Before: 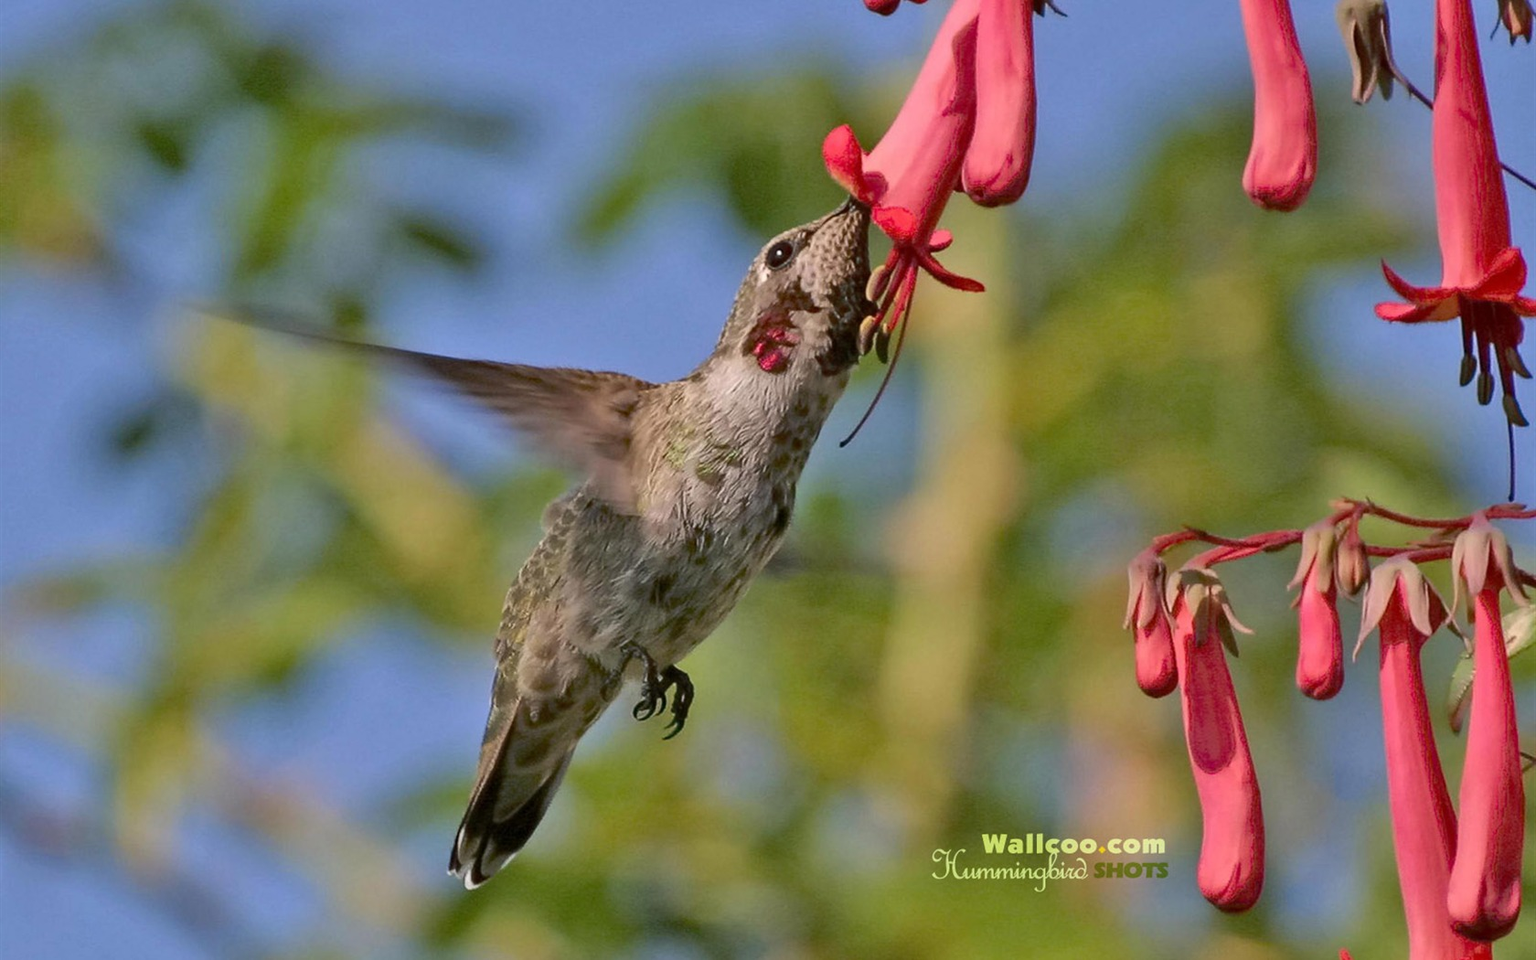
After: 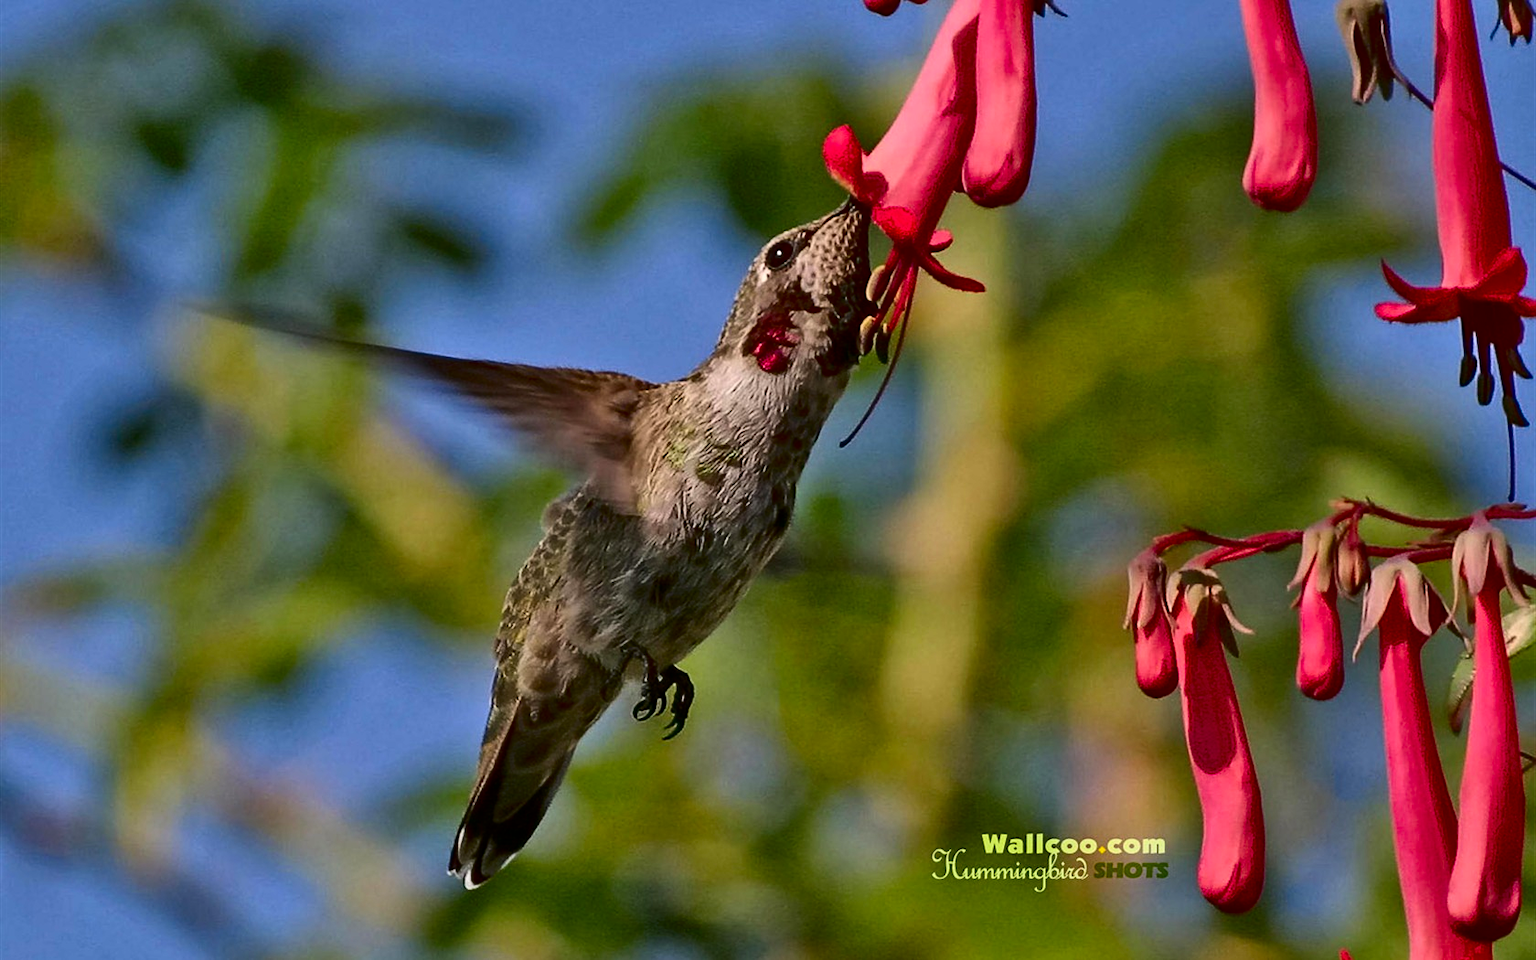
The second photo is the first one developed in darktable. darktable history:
sharpen: amount 0.213
contrast brightness saturation: contrast 0.222, brightness -0.182, saturation 0.235
